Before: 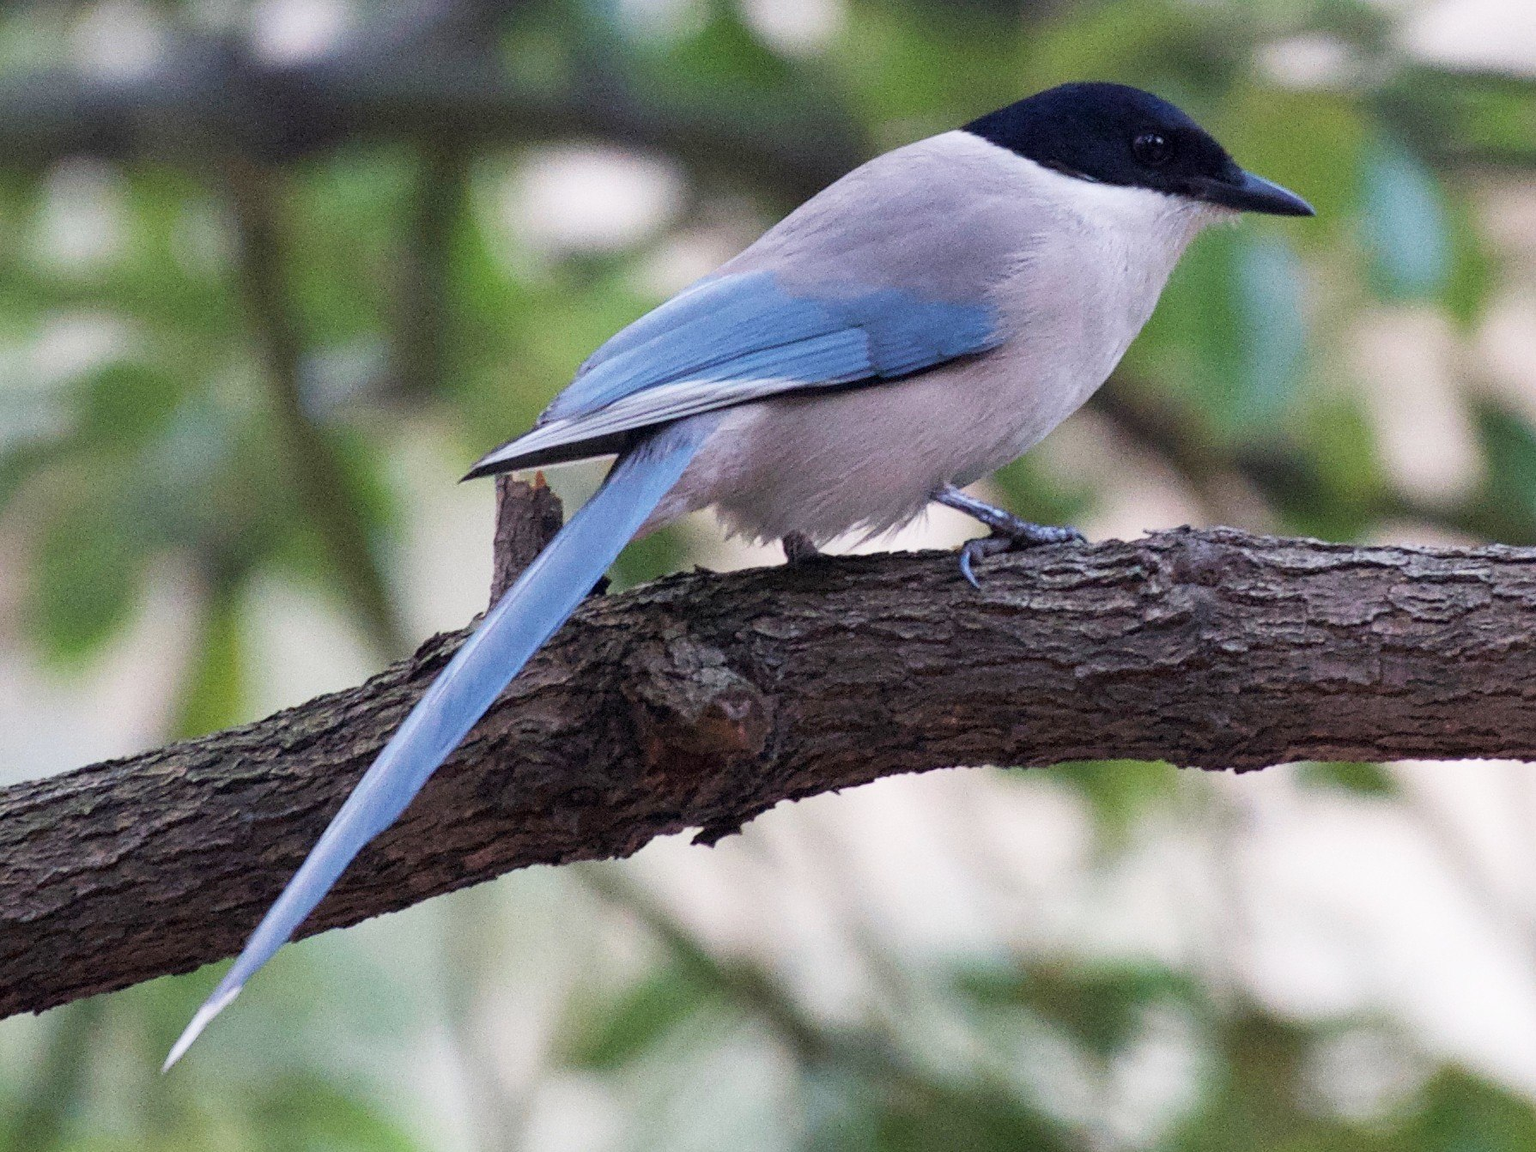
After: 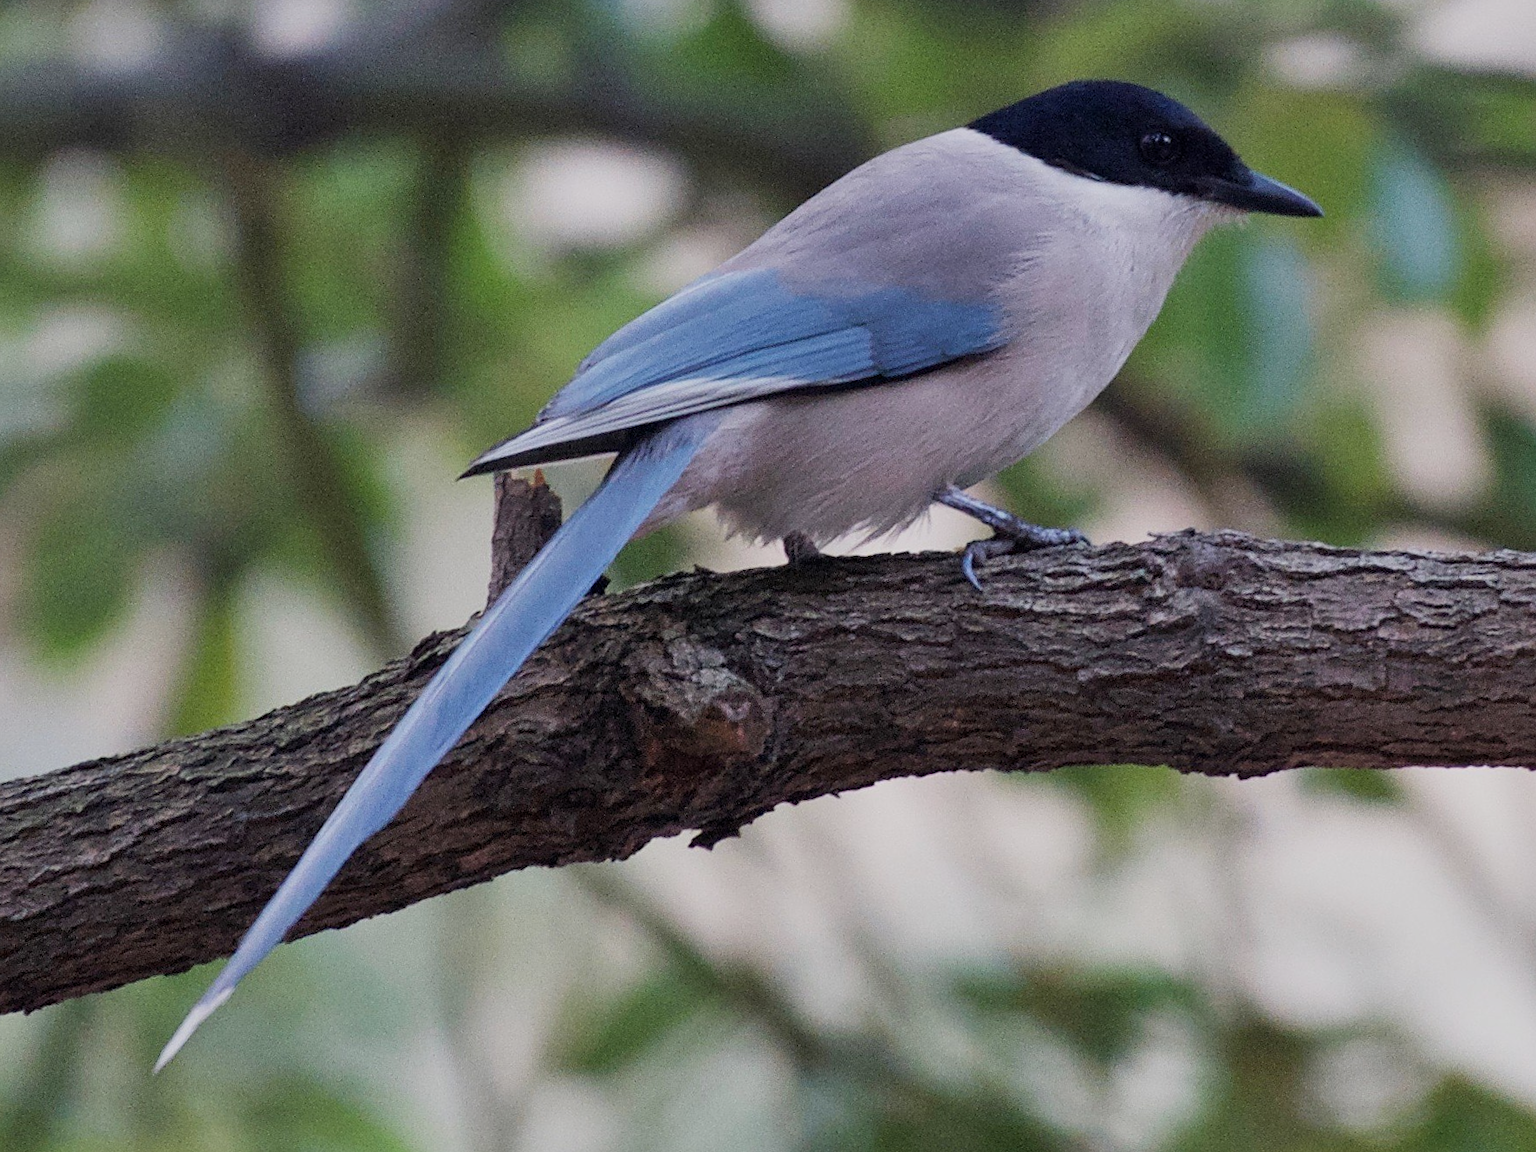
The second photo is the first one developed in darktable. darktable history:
sharpen: amount 0.203
crop and rotate: angle -0.404°
exposure: exposure -0.49 EV, compensate highlight preservation false
shadows and highlights: low approximation 0.01, soften with gaussian
